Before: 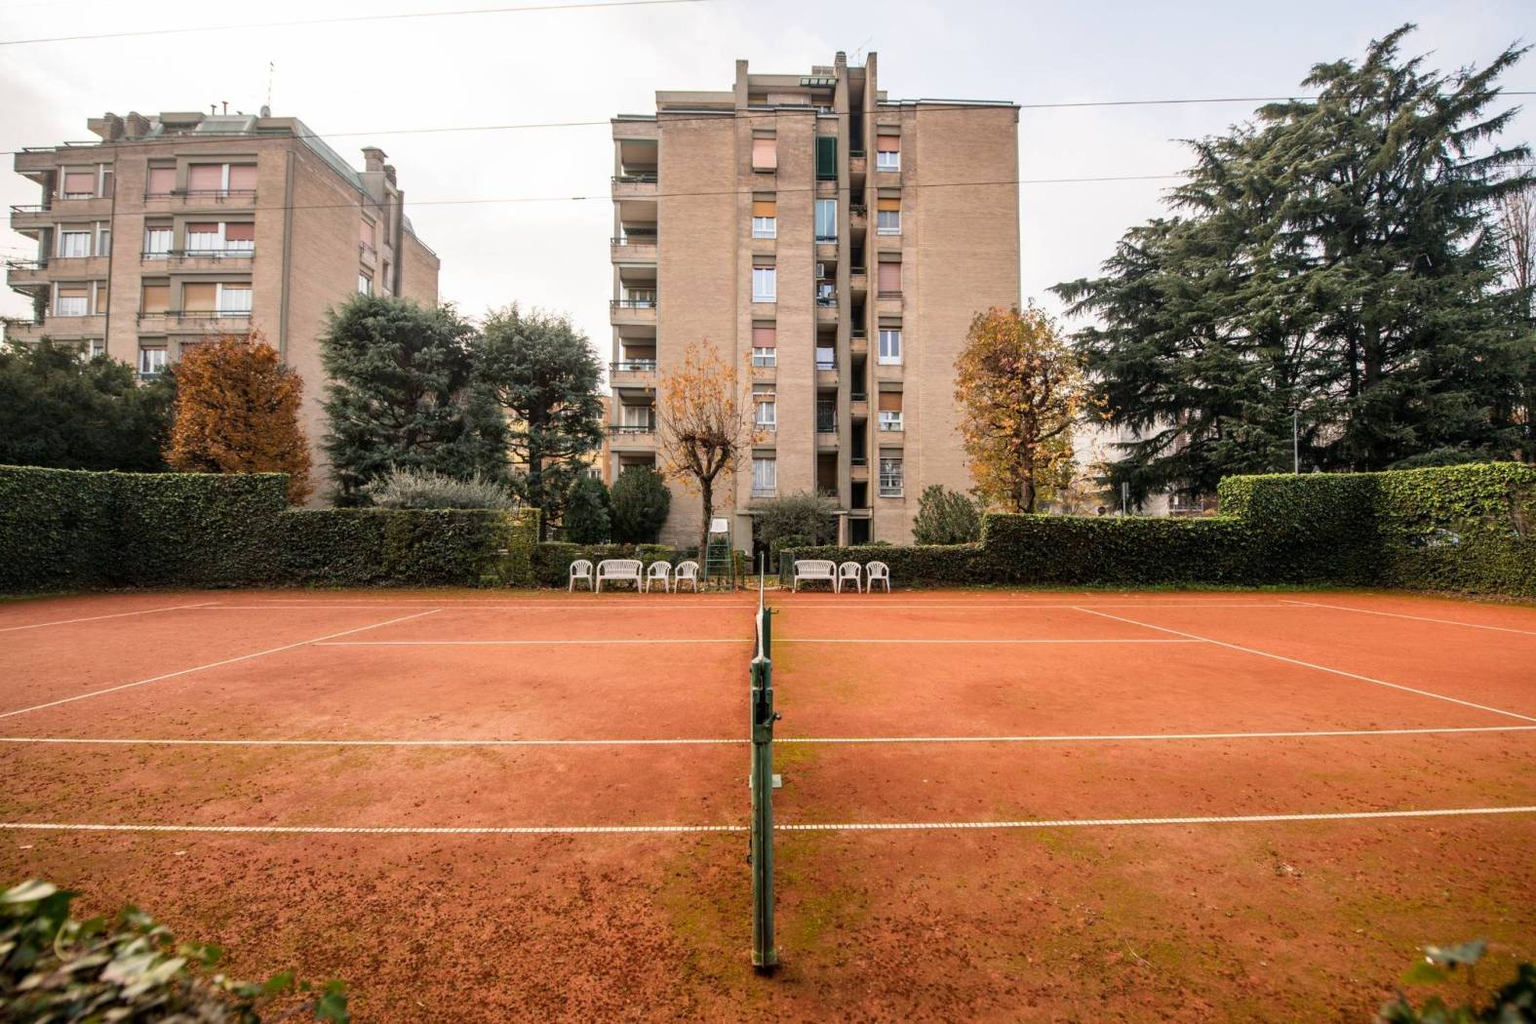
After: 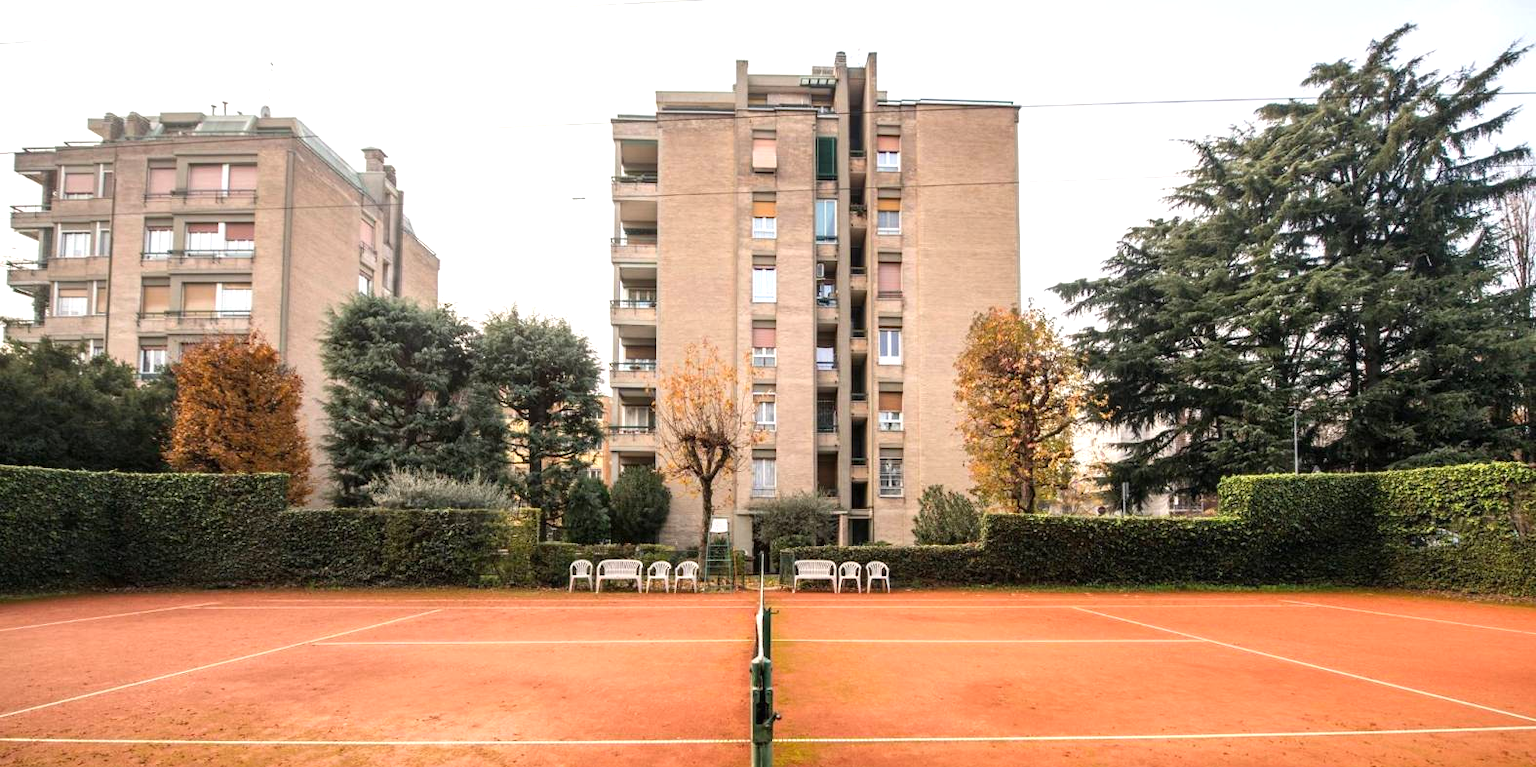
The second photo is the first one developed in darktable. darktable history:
exposure: black level correction 0, exposure 0.5 EV, compensate highlight preservation false
crop: bottom 24.988%
